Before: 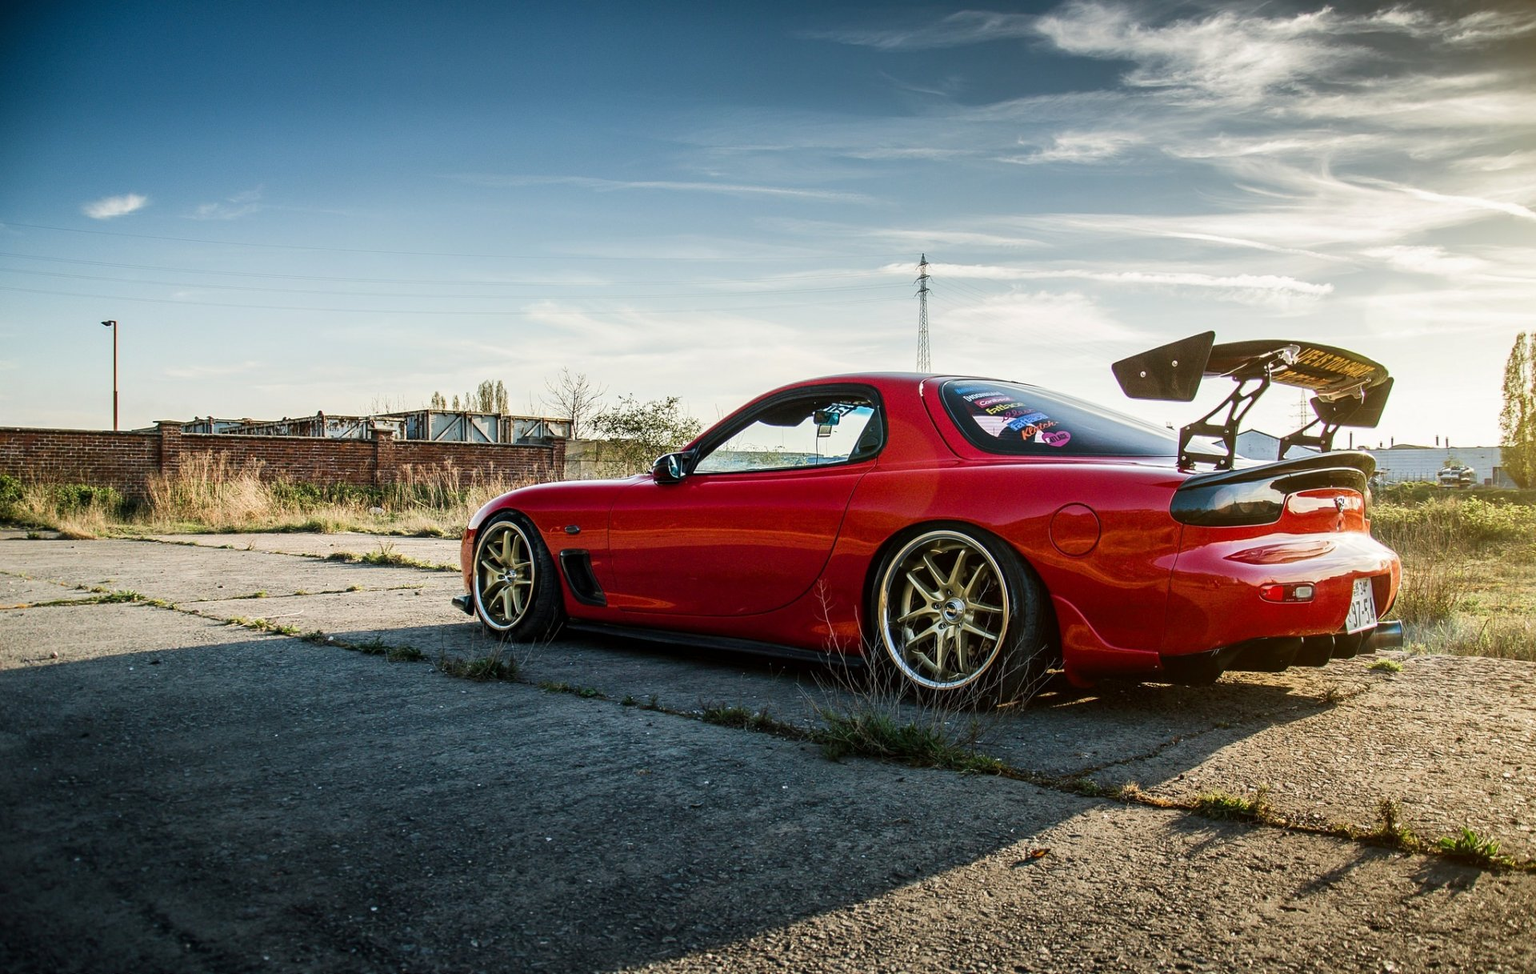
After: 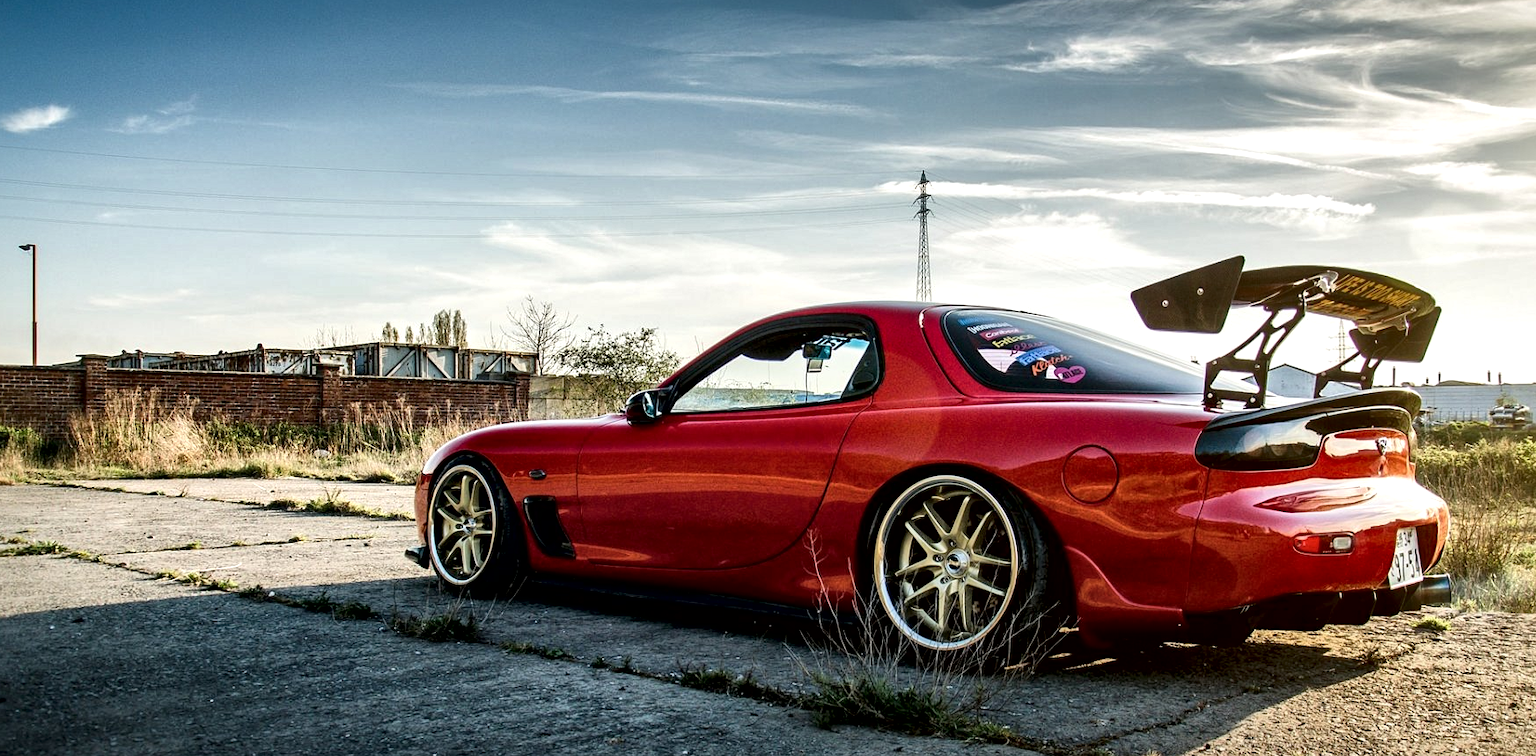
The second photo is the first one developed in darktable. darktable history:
crop: left 5.512%, top 10.151%, right 3.596%, bottom 19.101%
local contrast: mode bilateral grid, contrast 44, coarseness 69, detail 215%, midtone range 0.2
